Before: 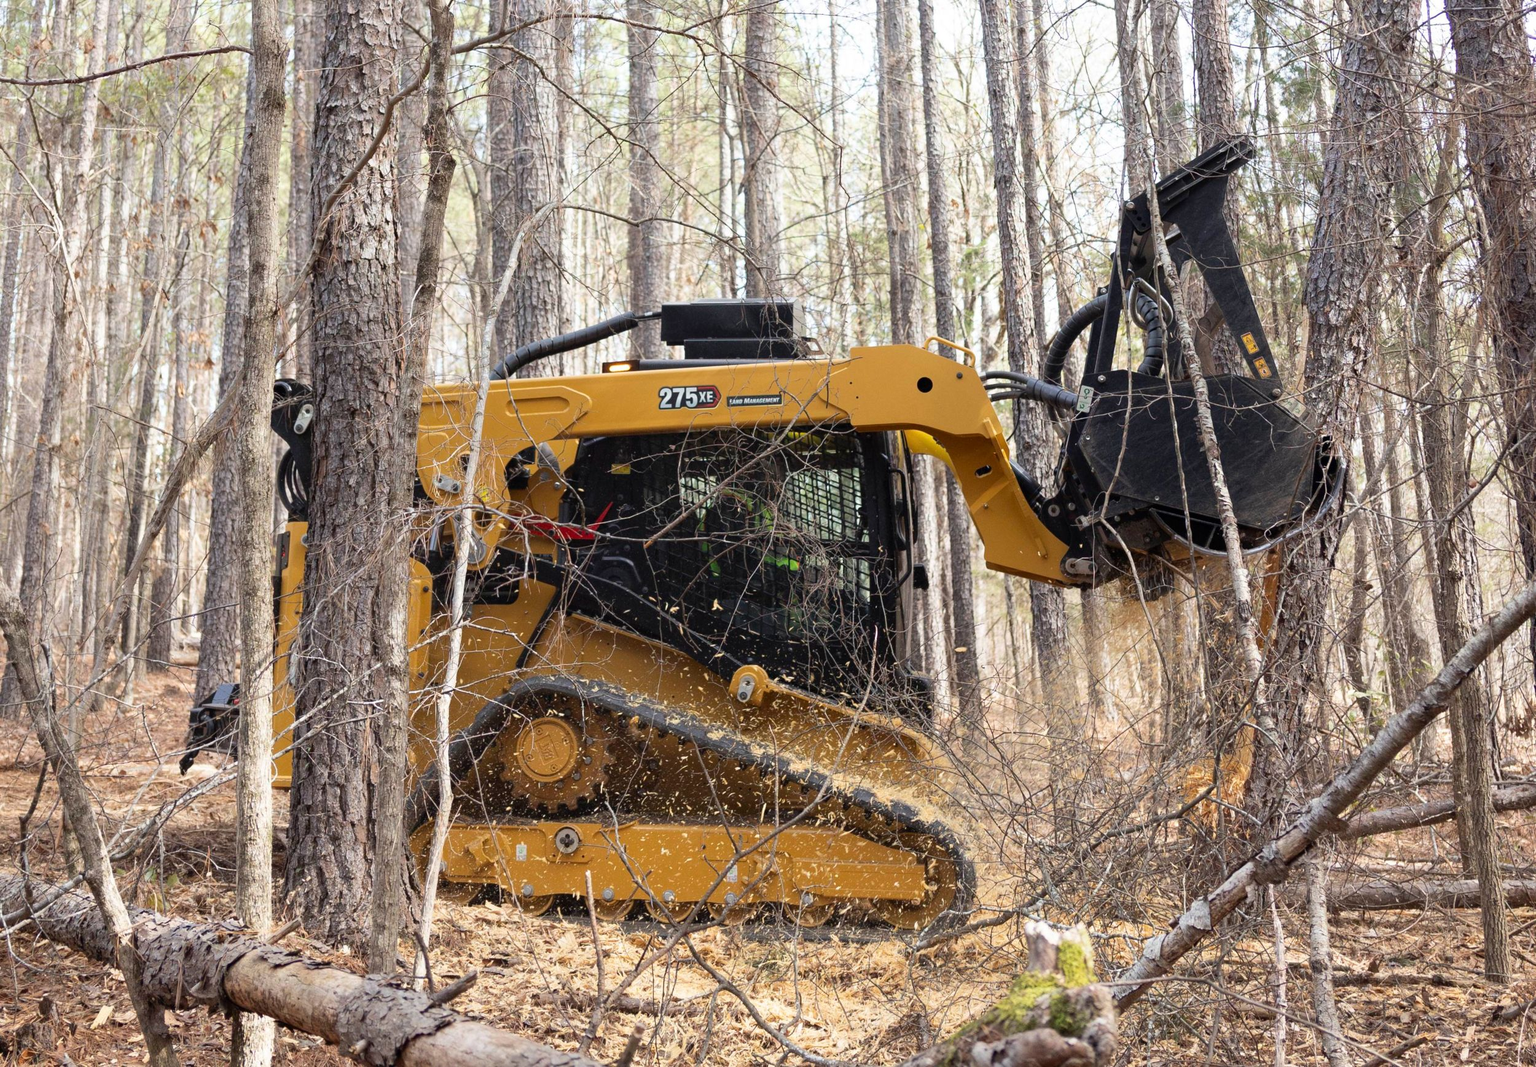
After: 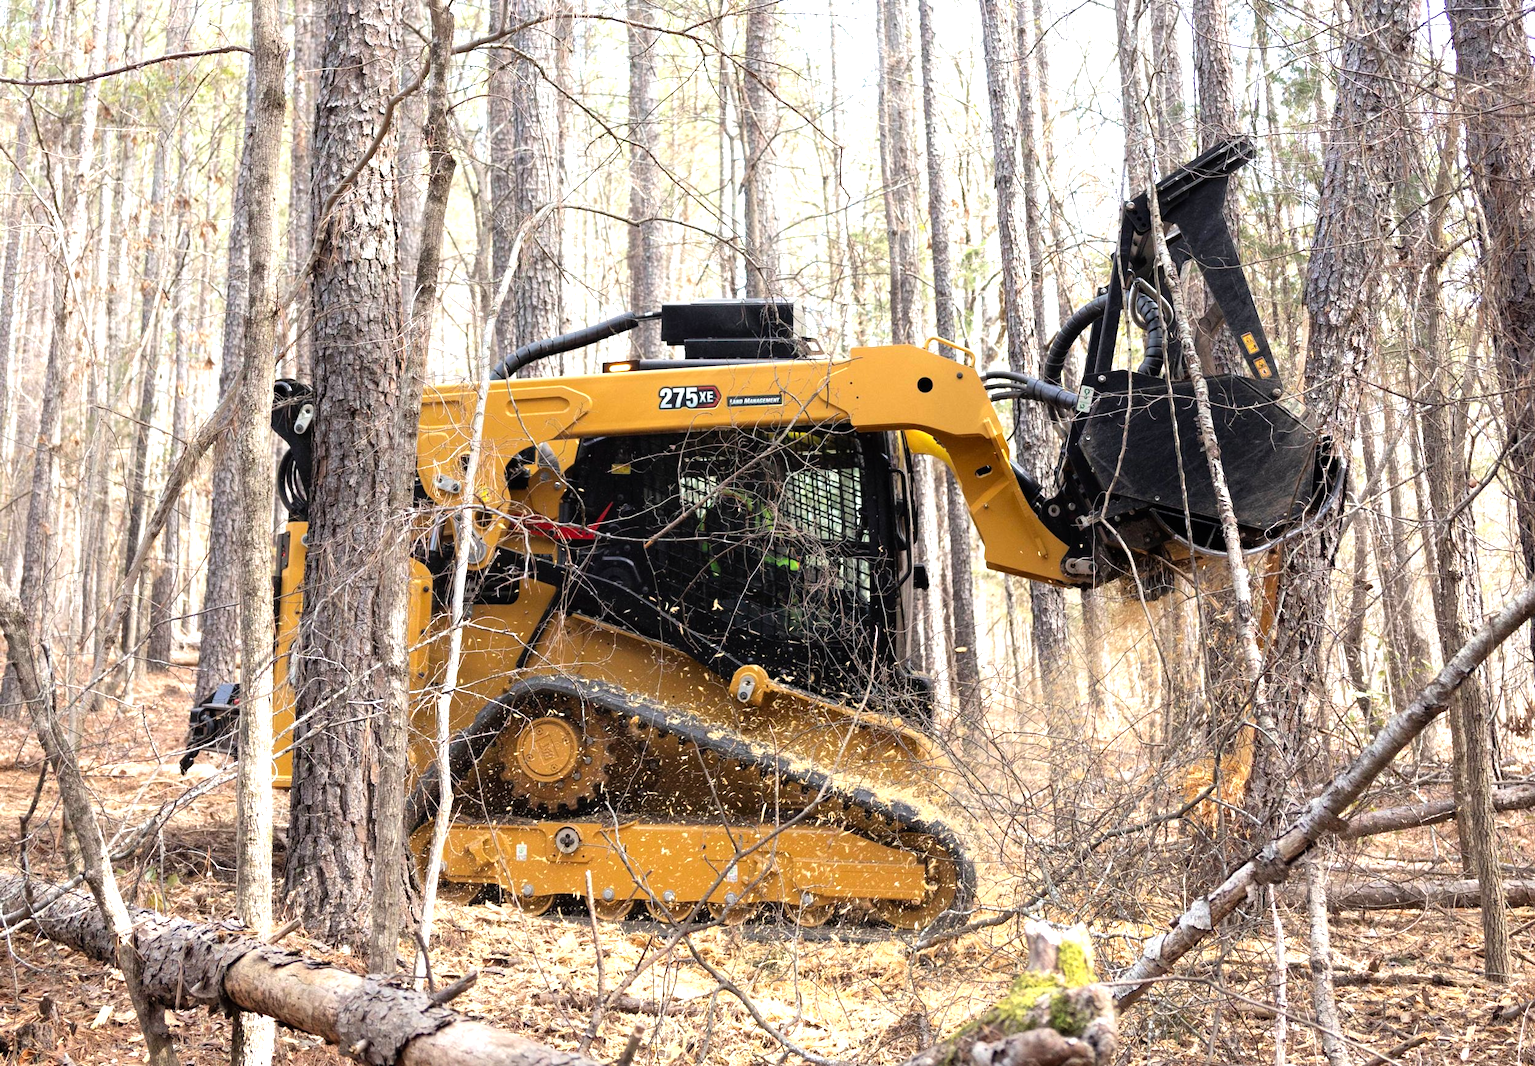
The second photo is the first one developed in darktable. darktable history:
tone equalizer: -8 EV -0.751 EV, -7 EV -0.696 EV, -6 EV -0.619 EV, -5 EV -0.391 EV, -3 EV 0.394 EV, -2 EV 0.6 EV, -1 EV 0.677 EV, +0 EV 0.724 EV
